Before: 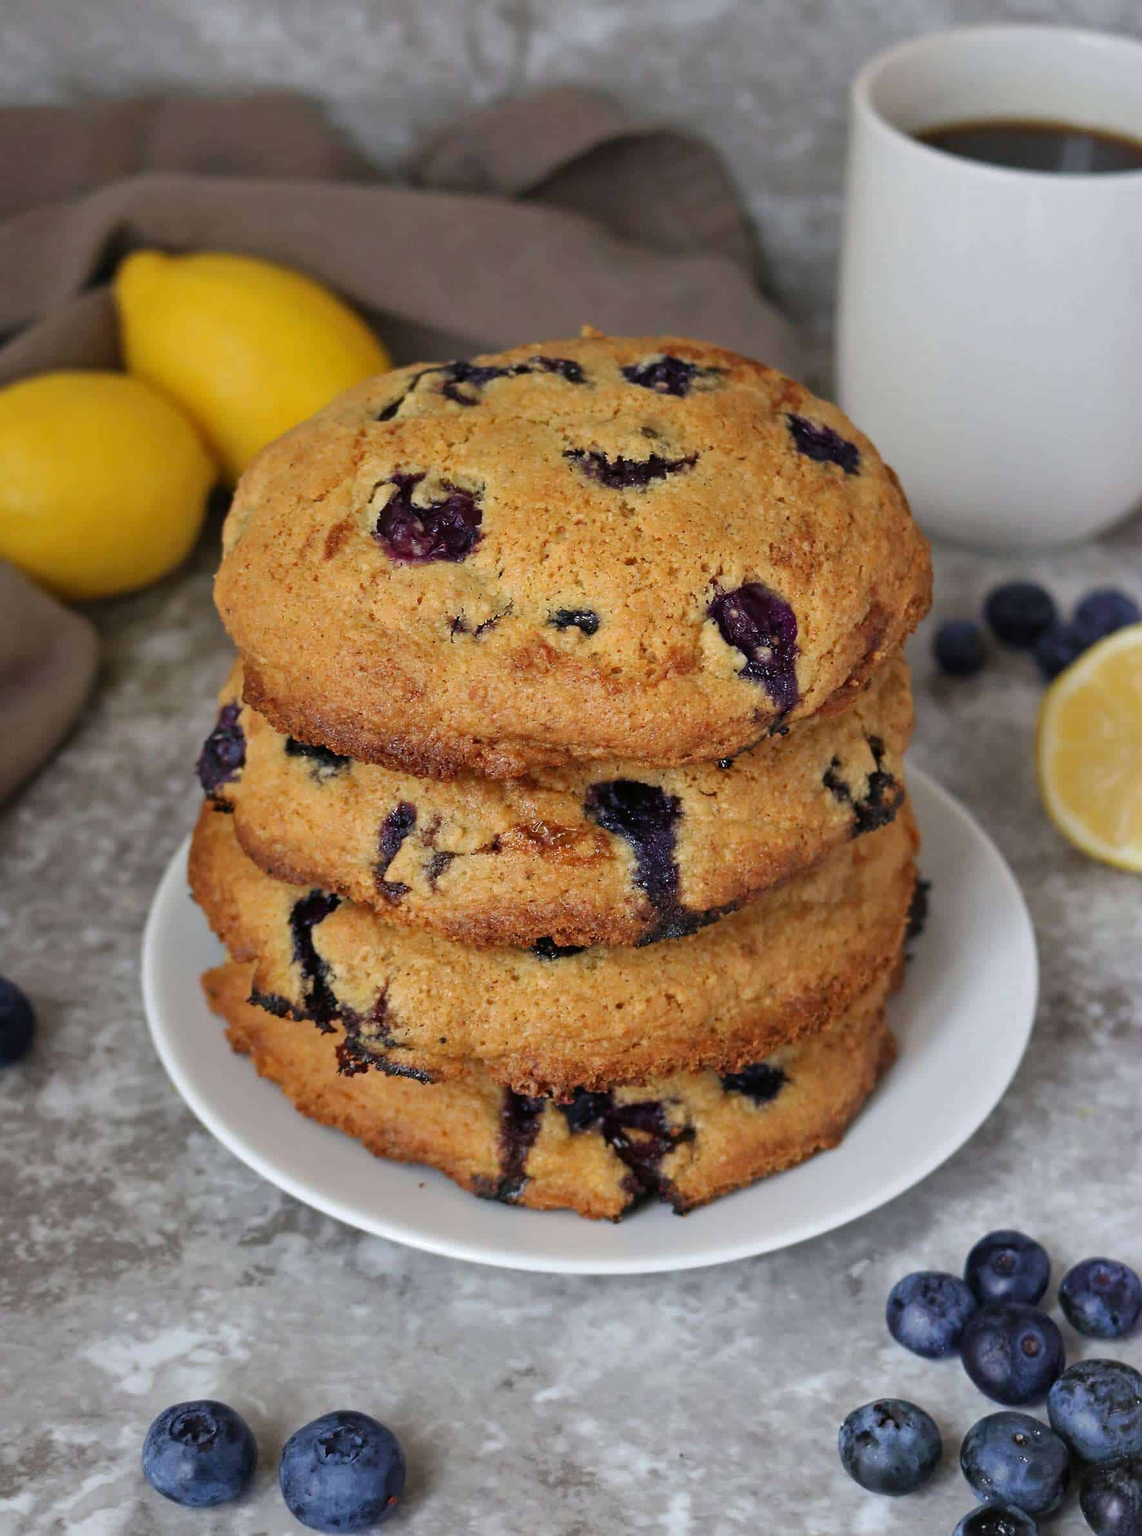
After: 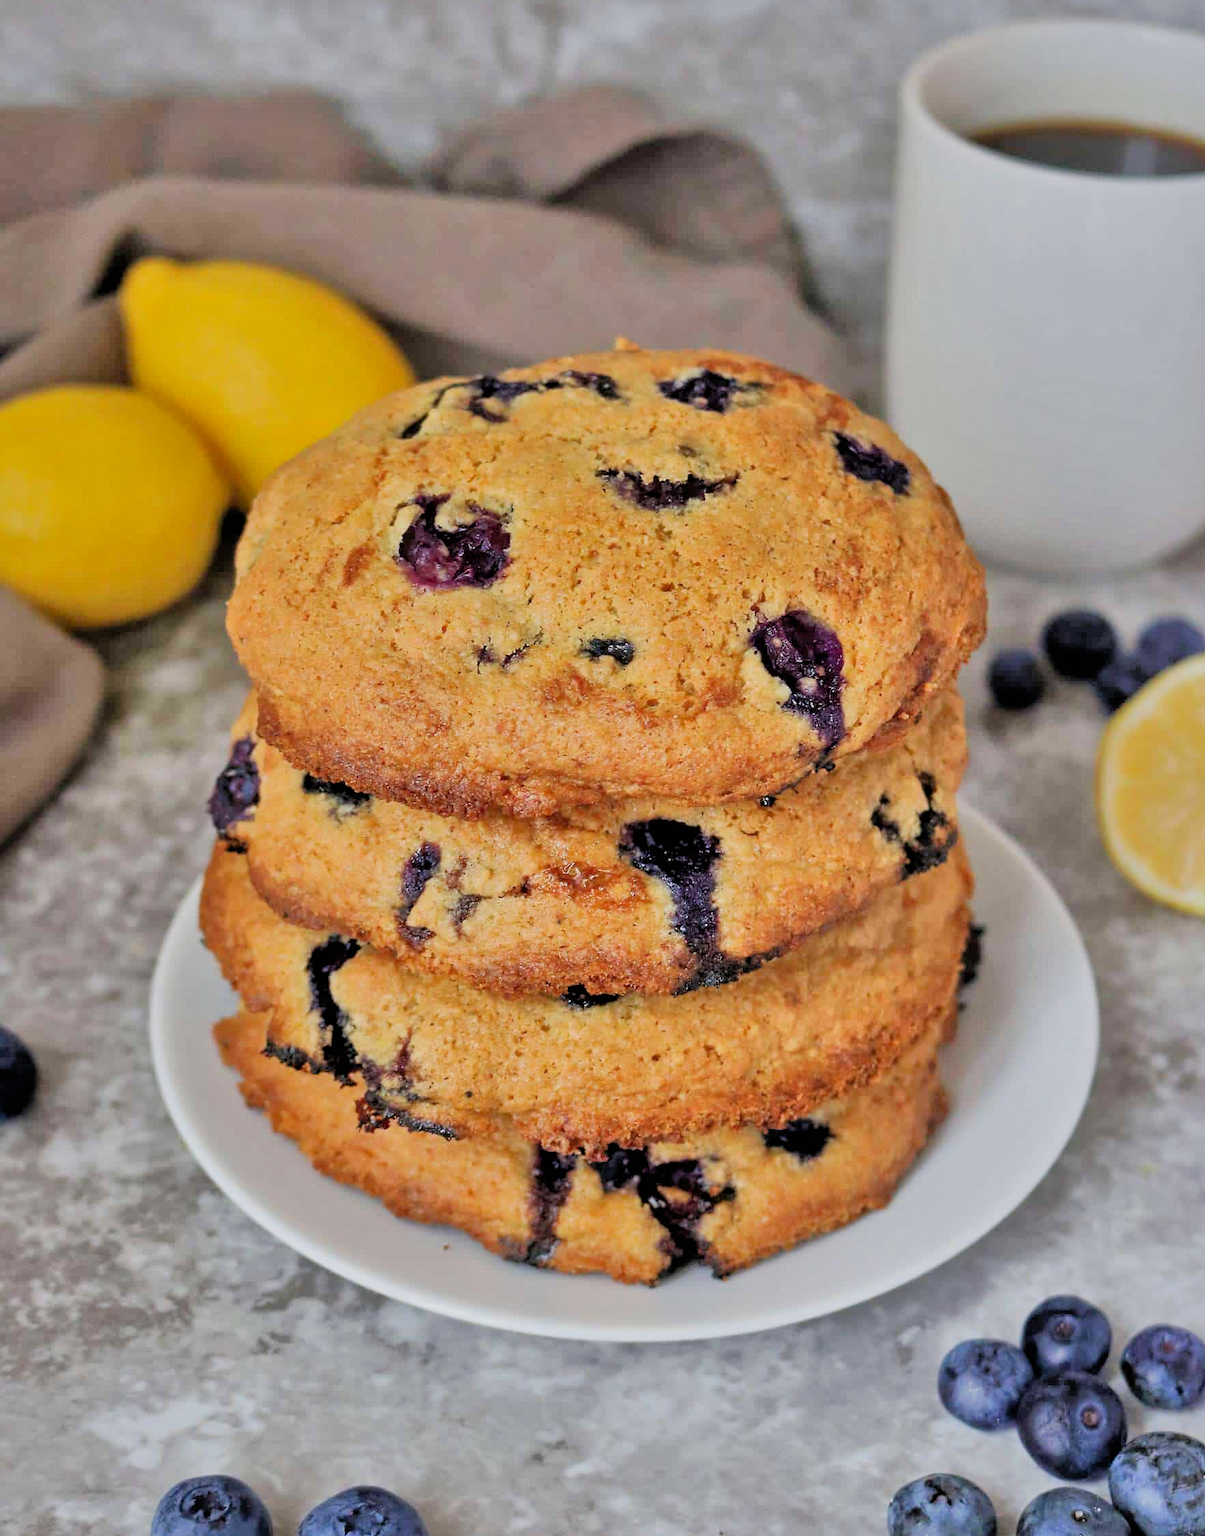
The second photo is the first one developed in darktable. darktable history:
crop: top 0.448%, right 0.264%, bottom 5.045%
filmic rgb: black relative exposure -5 EV, hardness 2.88, contrast 1.2
shadows and highlights: on, module defaults
tone equalizer: -7 EV 0.15 EV, -6 EV 0.6 EV, -5 EV 1.15 EV, -4 EV 1.33 EV, -3 EV 1.15 EV, -2 EV 0.6 EV, -1 EV 0.15 EV, mask exposure compensation -0.5 EV
contrast brightness saturation: contrast 0.1, brightness 0.02, saturation 0.02
